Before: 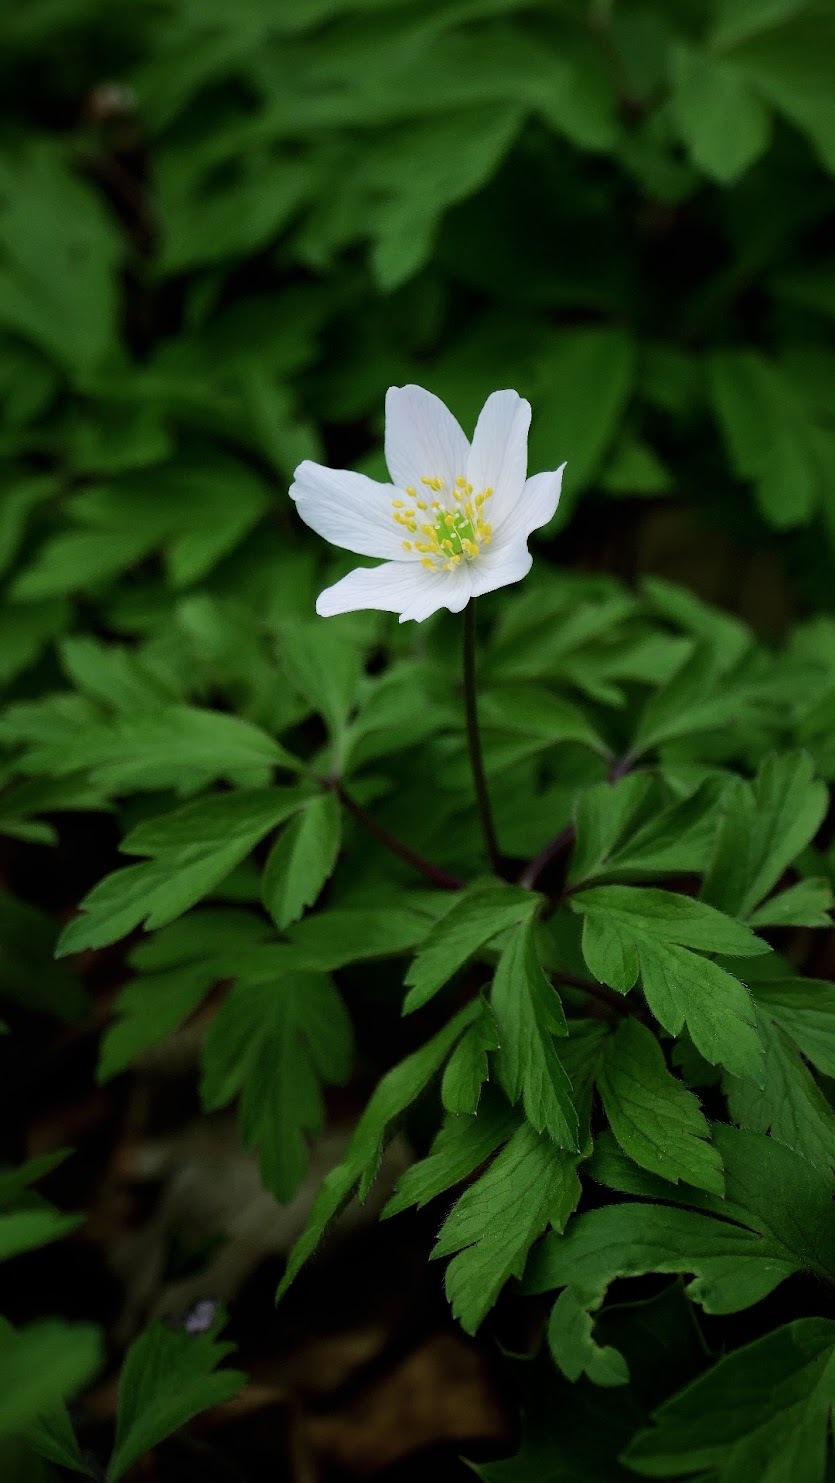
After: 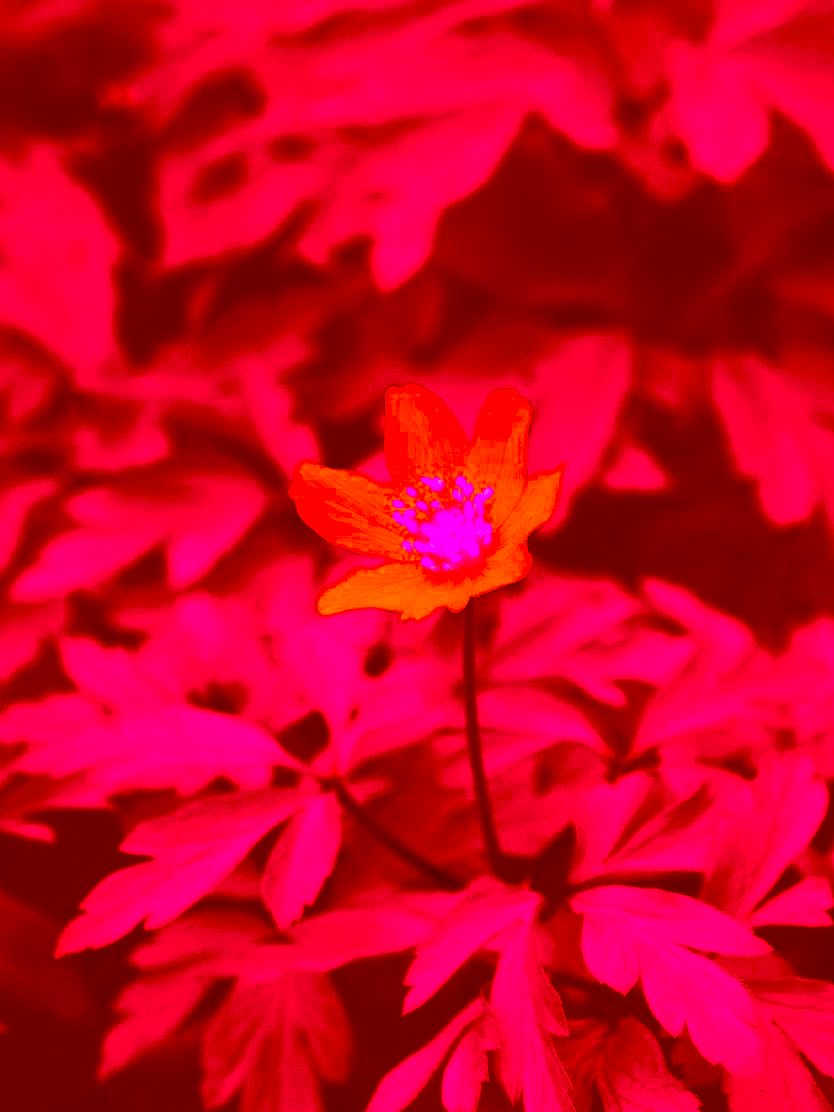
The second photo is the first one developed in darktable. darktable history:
tone curve: curves: ch0 [(0, 0) (0.126, 0.061) (0.362, 0.382) (0.498, 0.498) (0.706, 0.712) (1, 1)]; ch1 [(0, 0) (0.5, 0.522) (0.55, 0.586) (1, 1)]; ch2 [(0, 0) (0.44, 0.424) (0.5, 0.482) (0.537, 0.538) (1, 1)], color space Lab, independent channels, preserve colors none
color correction: highlights a* -39.68, highlights b* -40, shadows a* -40, shadows b* -40, saturation -3
crop: bottom 24.967%
